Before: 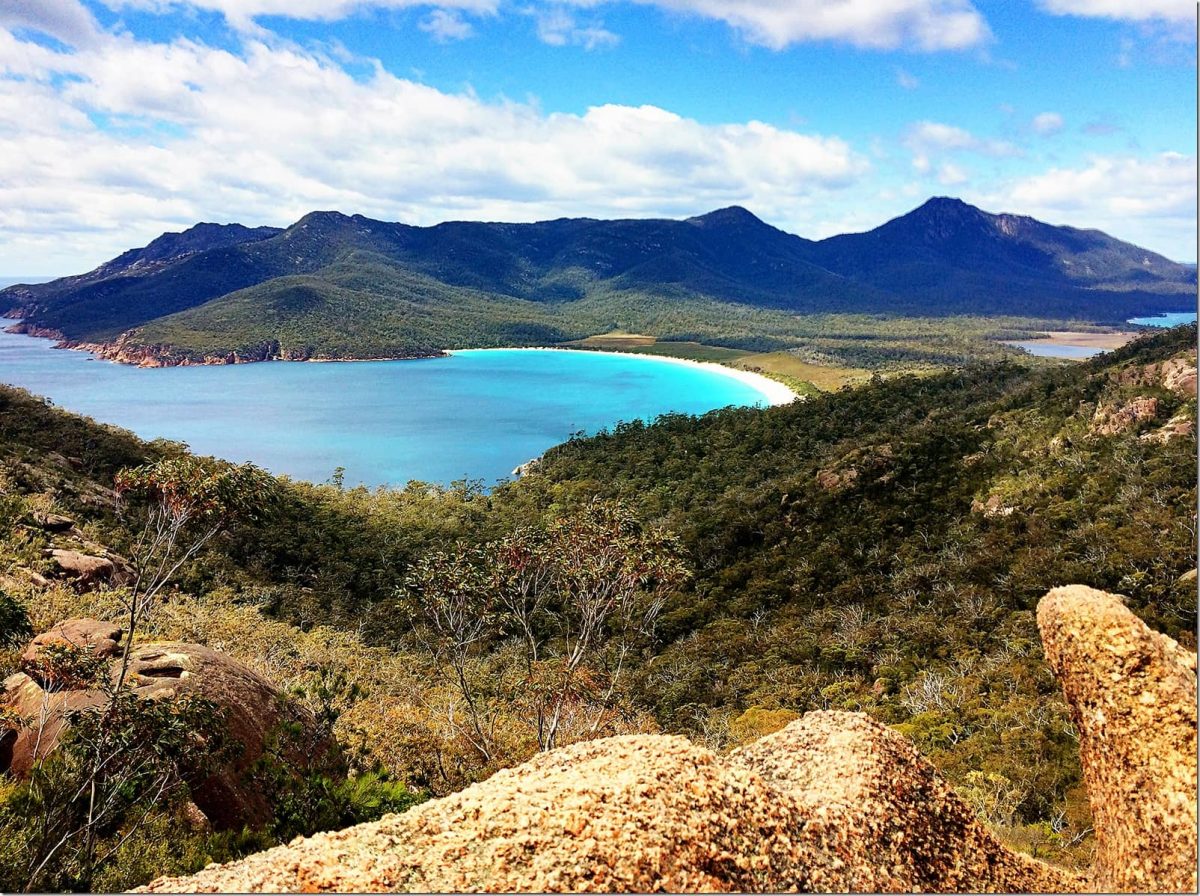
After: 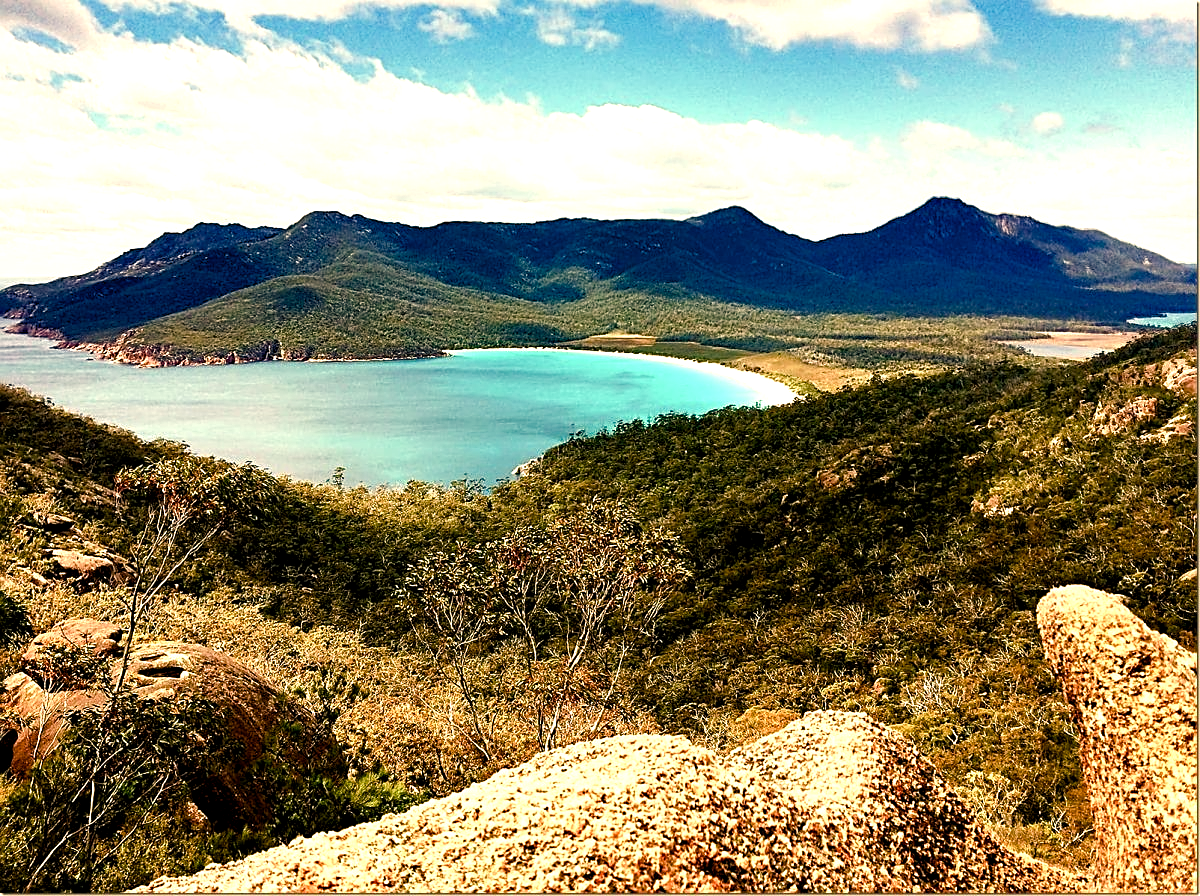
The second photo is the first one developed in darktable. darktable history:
color balance rgb: shadows lift › chroma 2.79%, shadows lift › hue 190.66°, power › hue 171.85°, highlights gain › chroma 2.16%, highlights gain › hue 75.26°, global offset › luminance -0.51%, perceptual saturation grading › highlights -33.8%, perceptual saturation grading › mid-tones 14.98%, perceptual saturation grading › shadows 48.43%, perceptual brilliance grading › highlights 15.68%, perceptual brilliance grading › mid-tones 6.62%, perceptual brilliance grading › shadows -14.98%, global vibrance 11.32%, contrast 5.05%
sharpen: on, module defaults
white balance: red 1.138, green 0.996, blue 0.812
